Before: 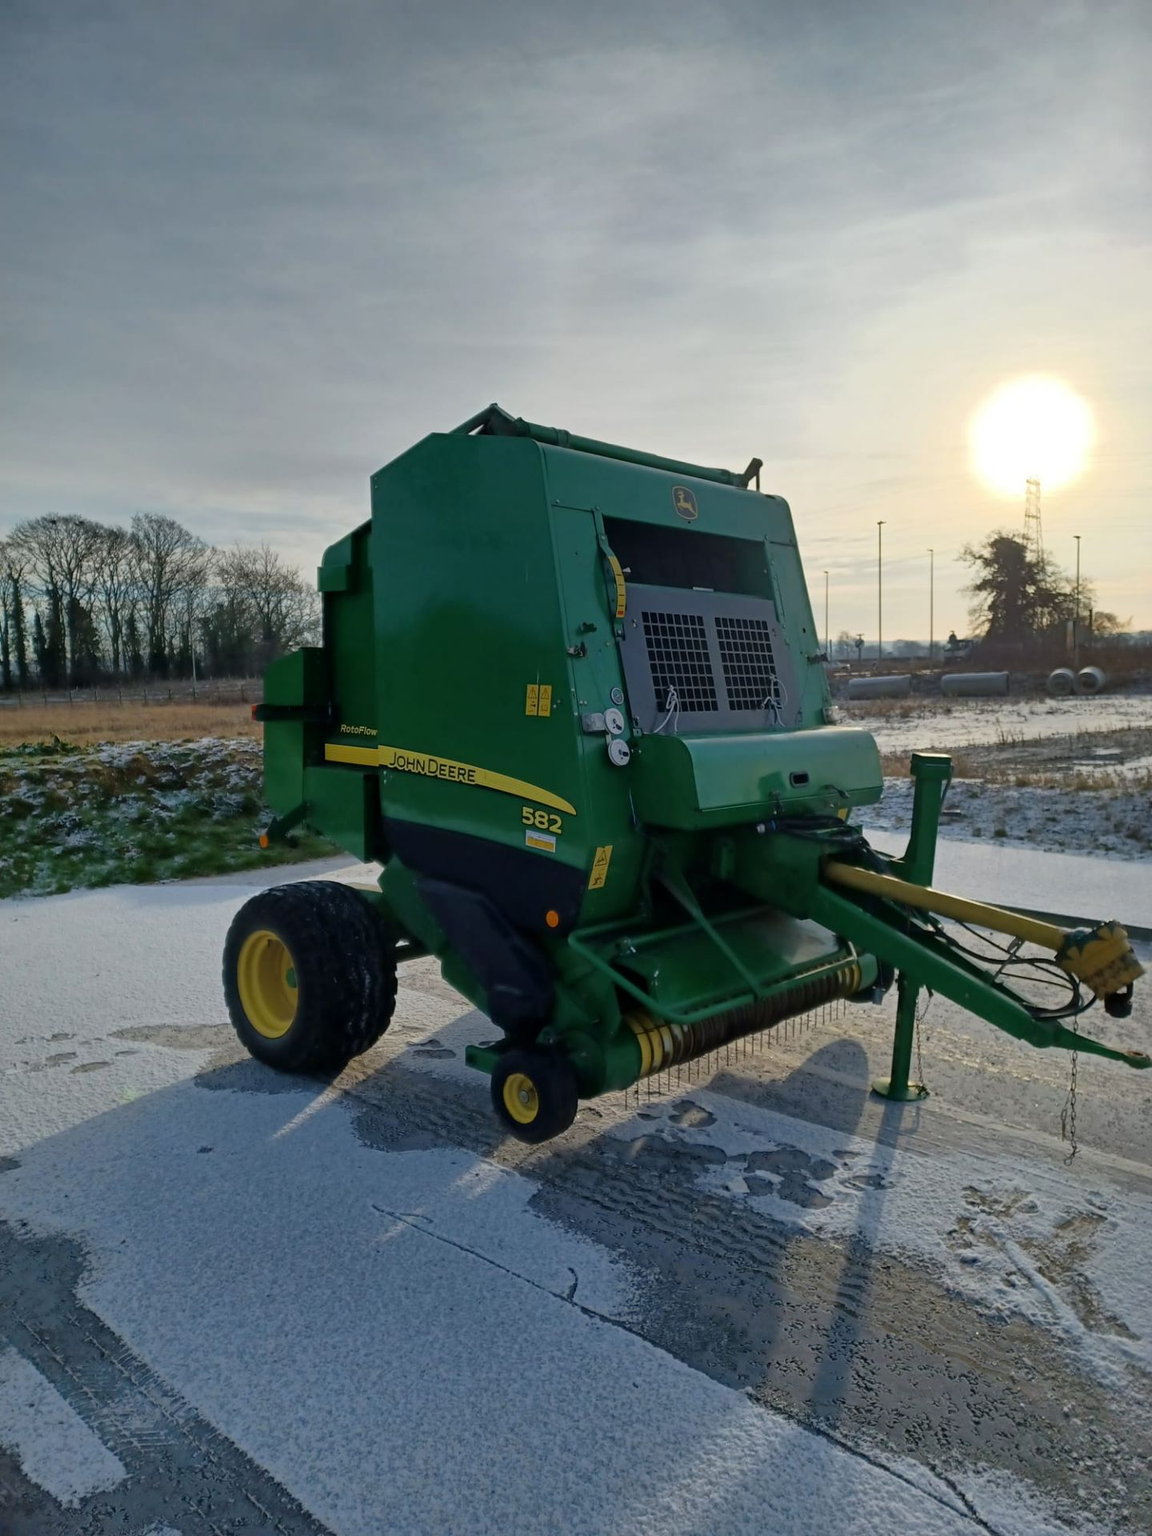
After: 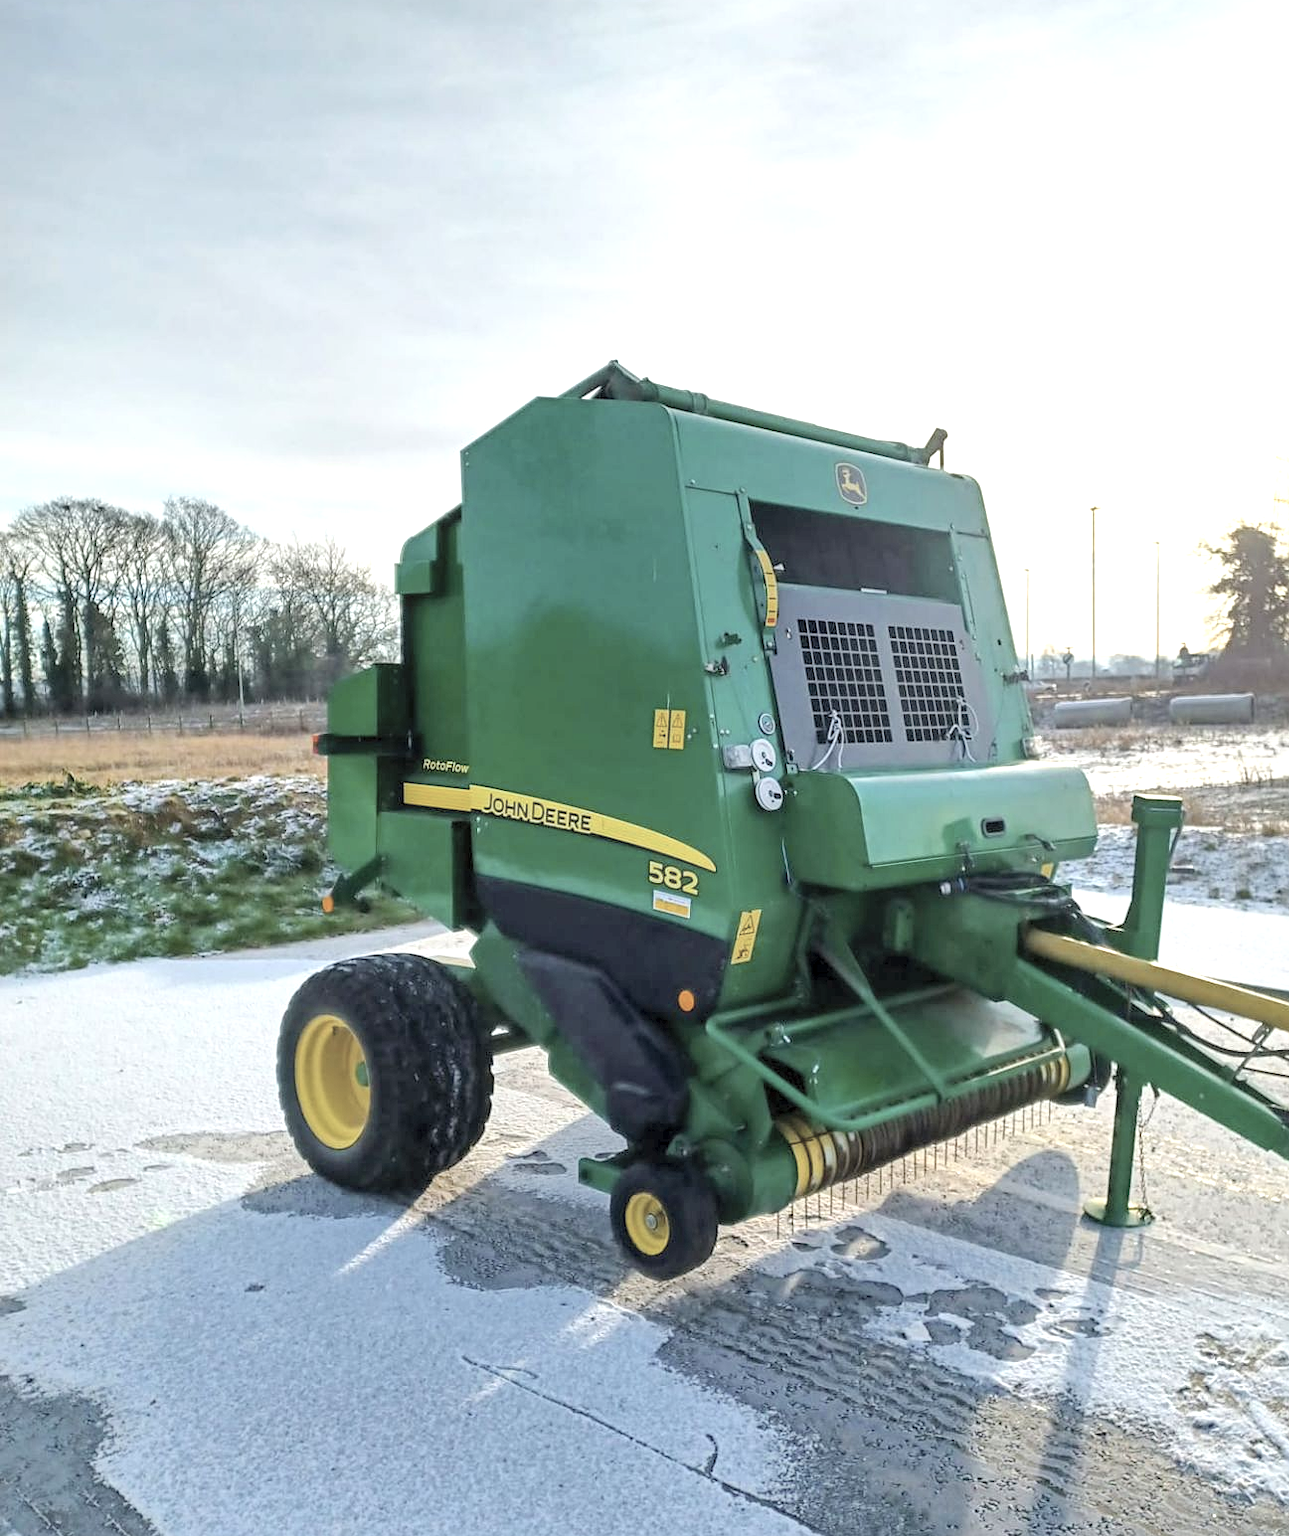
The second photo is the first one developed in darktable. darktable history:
crop: top 7.426%, right 9.872%, bottom 12.093%
levels: levels [0, 0.478, 1]
sharpen: amount 0.214
exposure: black level correction 0, exposure 1.293 EV, compensate exposure bias true, compensate highlight preservation false
color balance rgb: shadows lift › luminance -10.375%, perceptual saturation grading › global saturation 35.83%, global vibrance 20%
local contrast: on, module defaults
contrast brightness saturation: brightness 0.185, saturation -0.486
